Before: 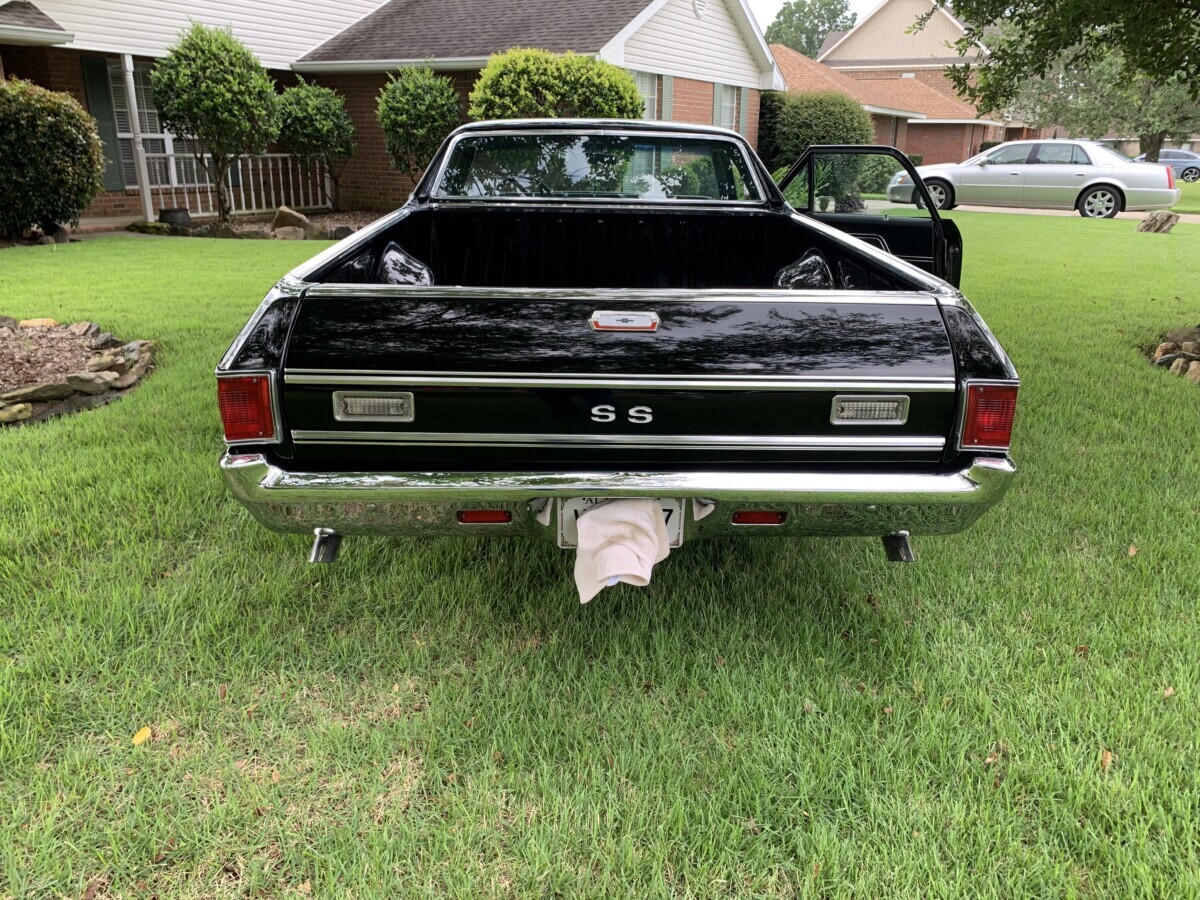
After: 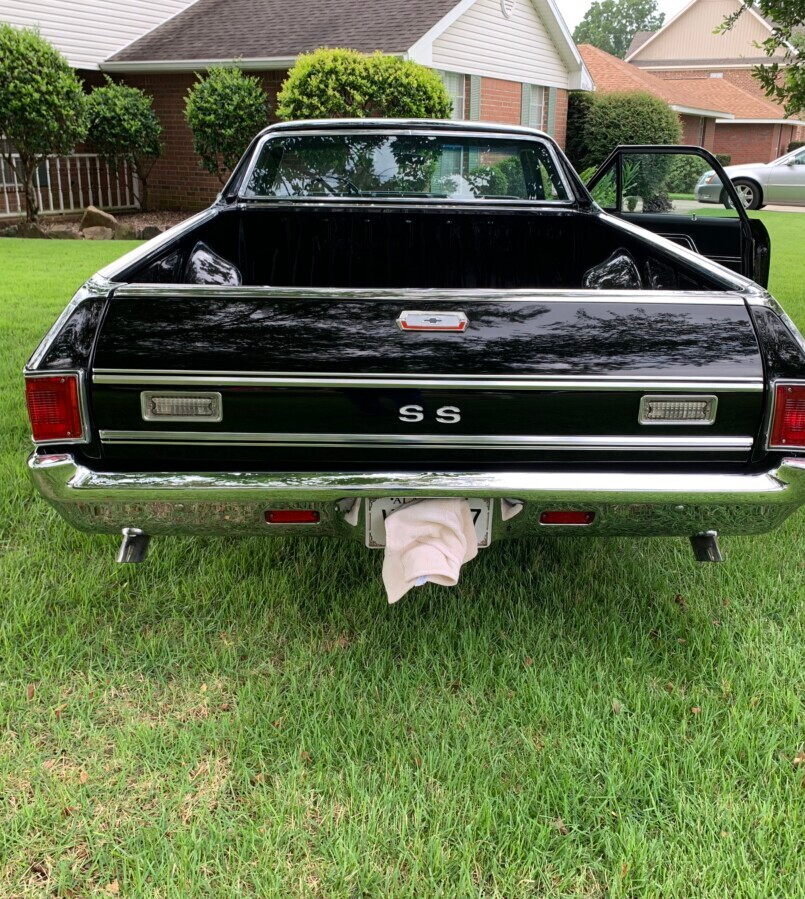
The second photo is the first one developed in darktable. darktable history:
crop and rotate: left 16.082%, right 16.784%
